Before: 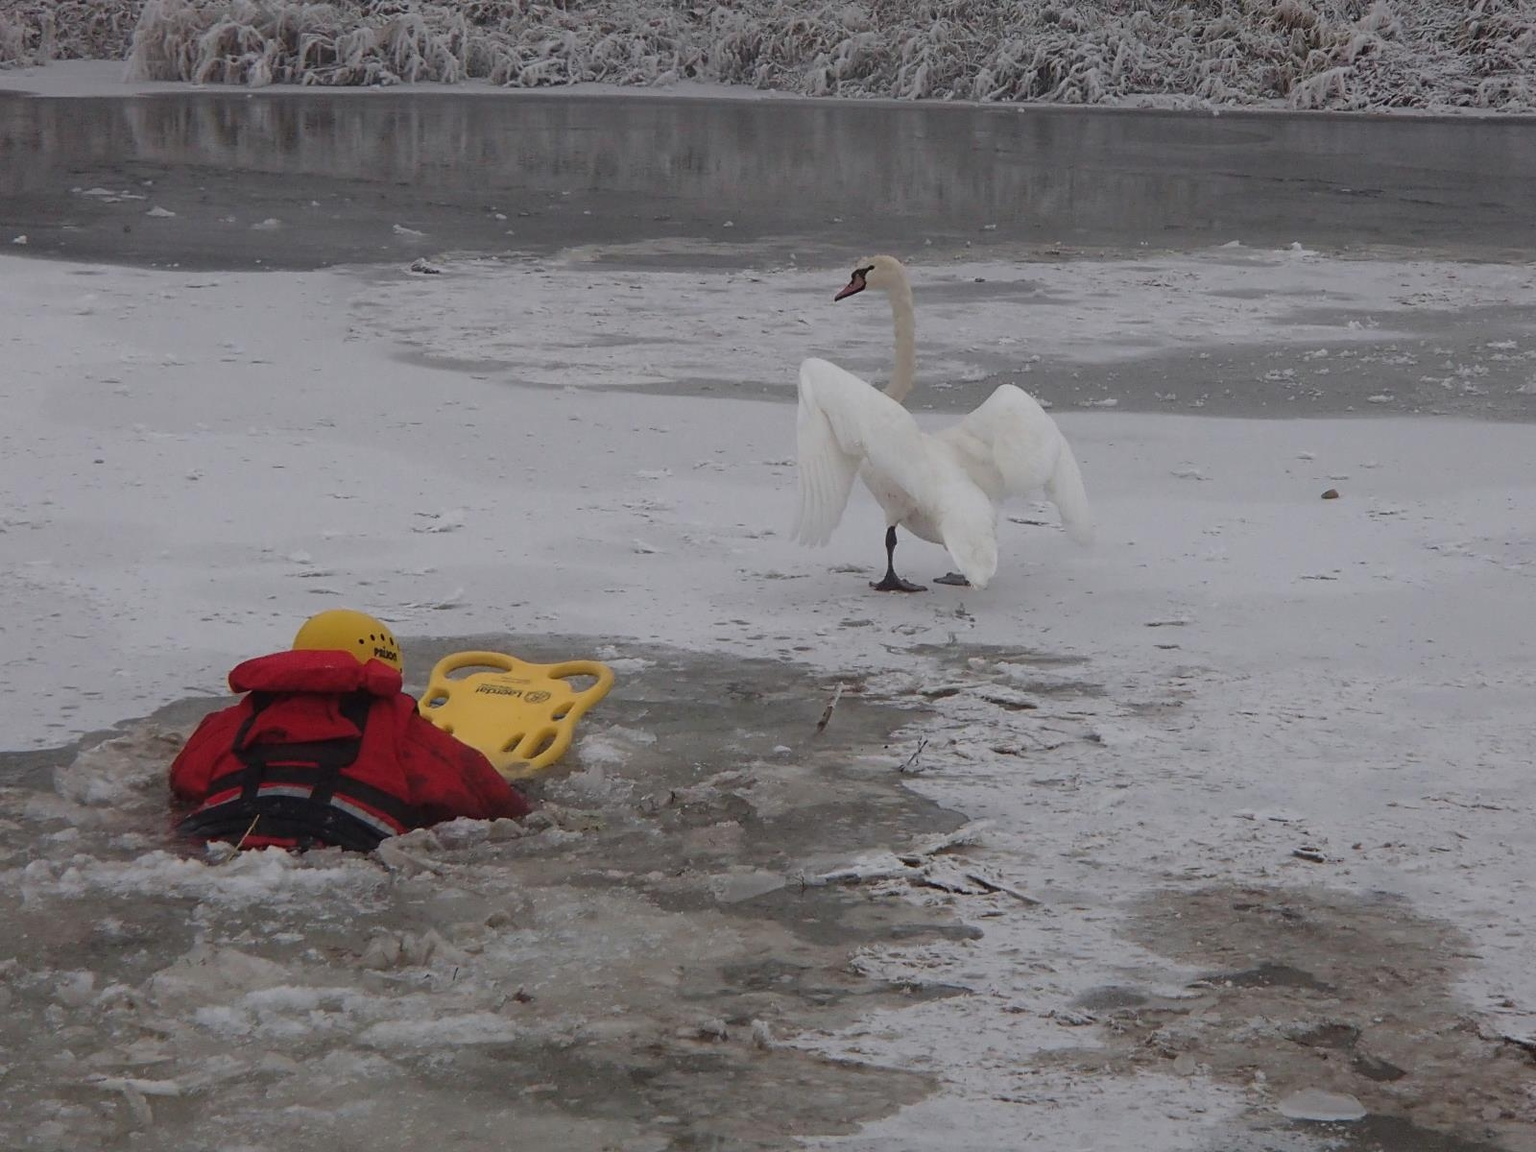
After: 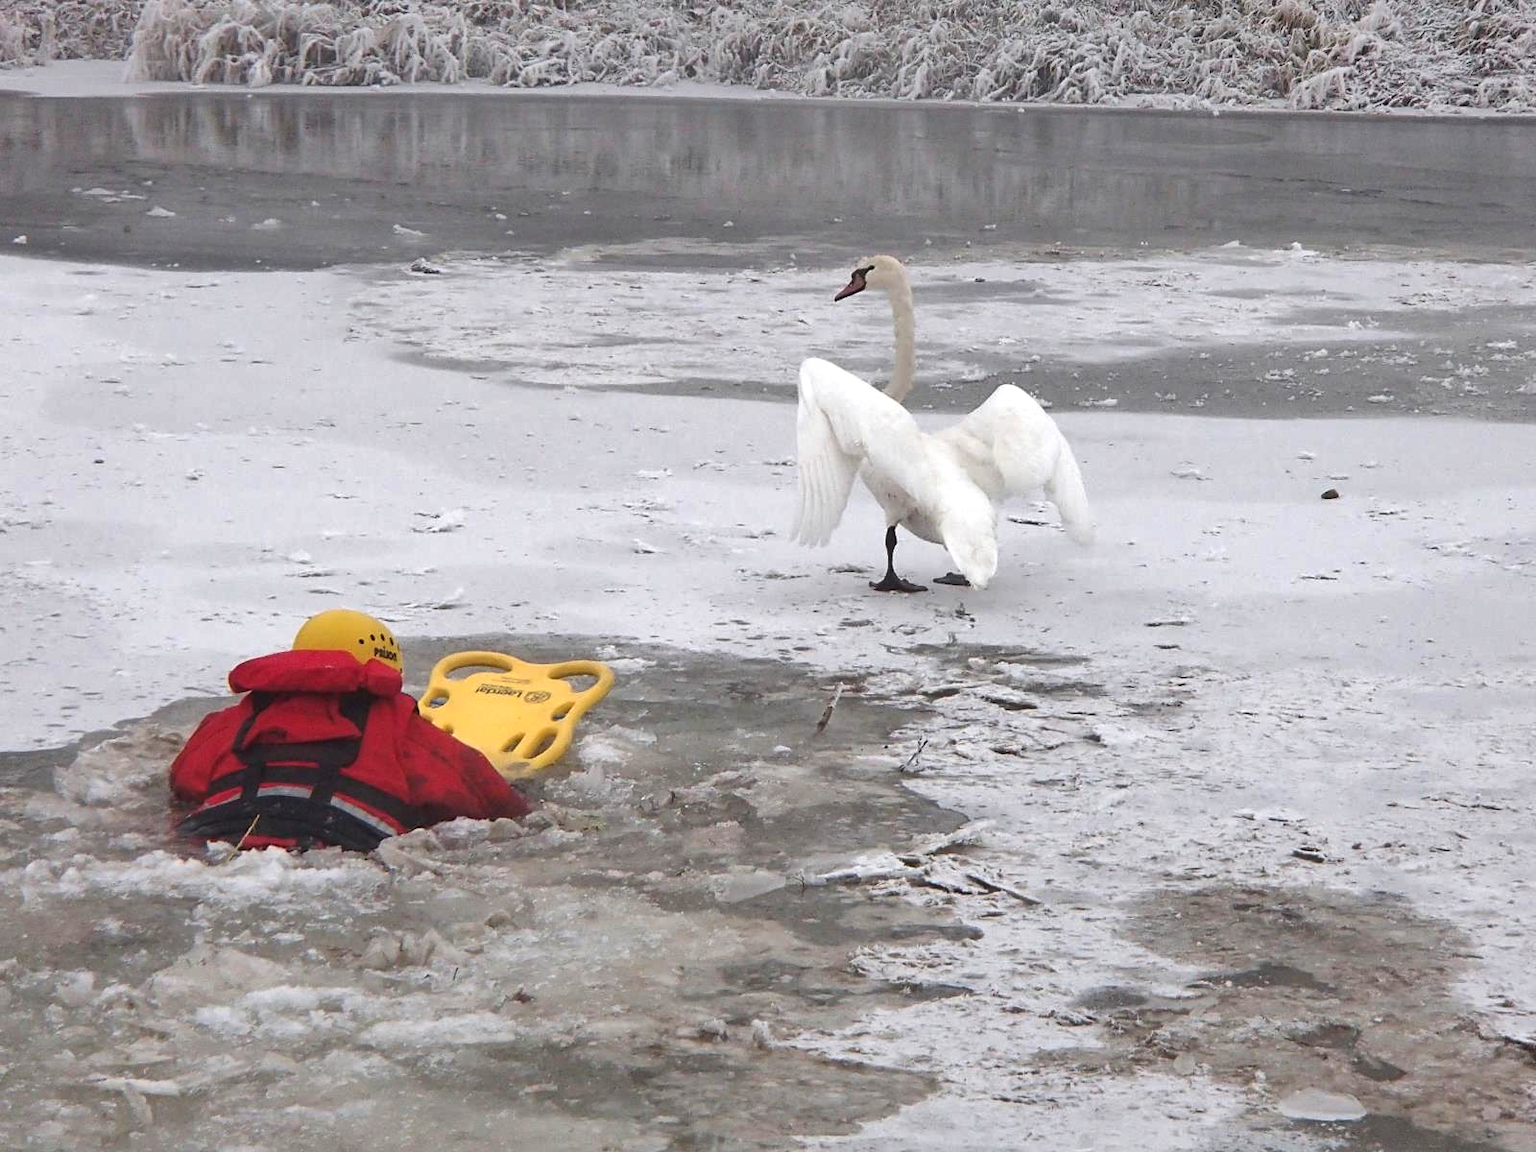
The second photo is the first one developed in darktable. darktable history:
shadows and highlights: highlights color adjustment 0%, low approximation 0.01, soften with gaussian
exposure: exposure 1.2 EV, compensate highlight preservation false
